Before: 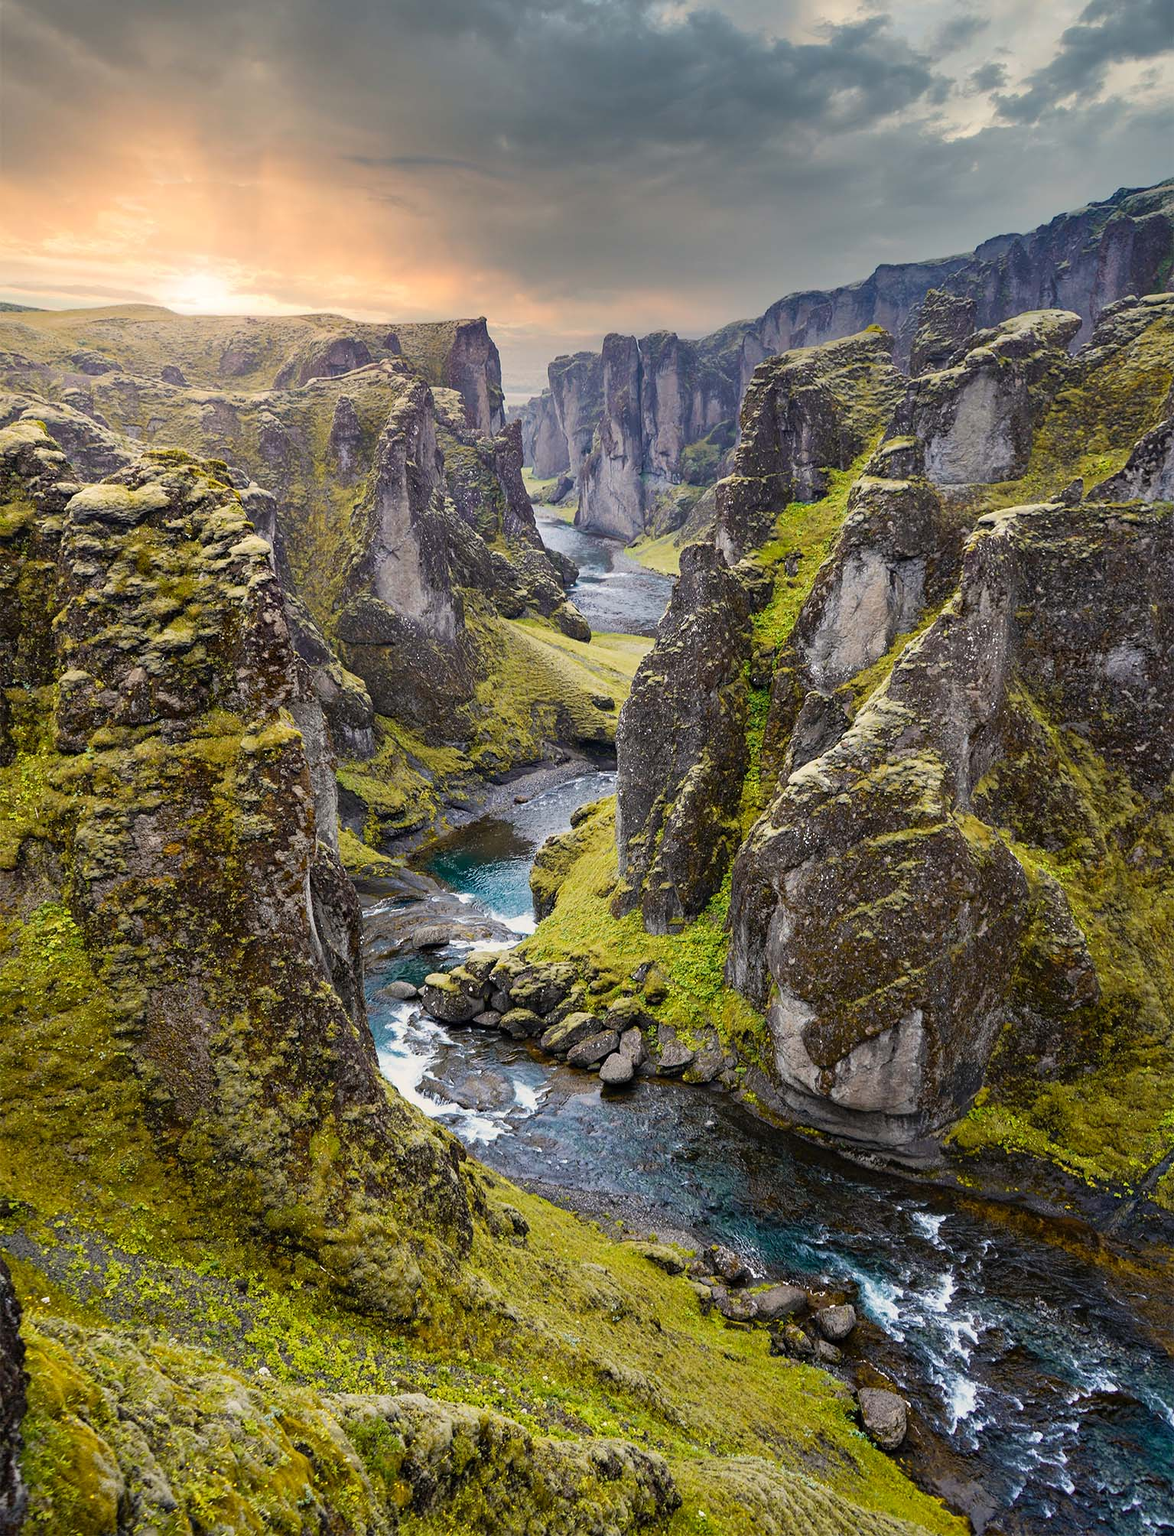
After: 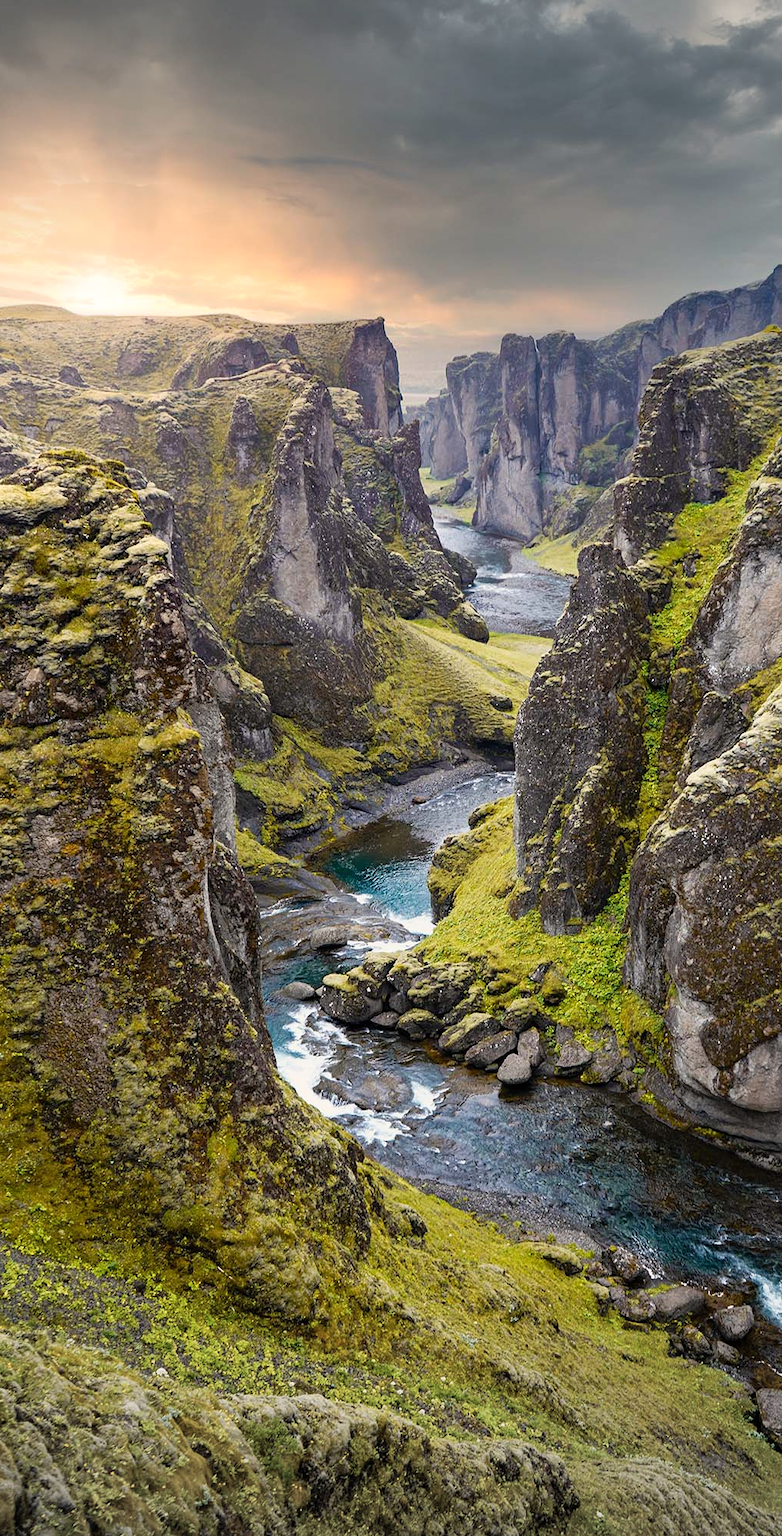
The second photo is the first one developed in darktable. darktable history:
crop and rotate: left 8.786%, right 24.548%
tone equalizer: on, module defaults
shadows and highlights: shadows 0, highlights 40
vignetting: fall-off start 100%, brightness -0.282, width/height ratio 1.31
levels: mode automatic, black 0.023%, white 99.97%, levels [0.062, 0.494, 0.925]
